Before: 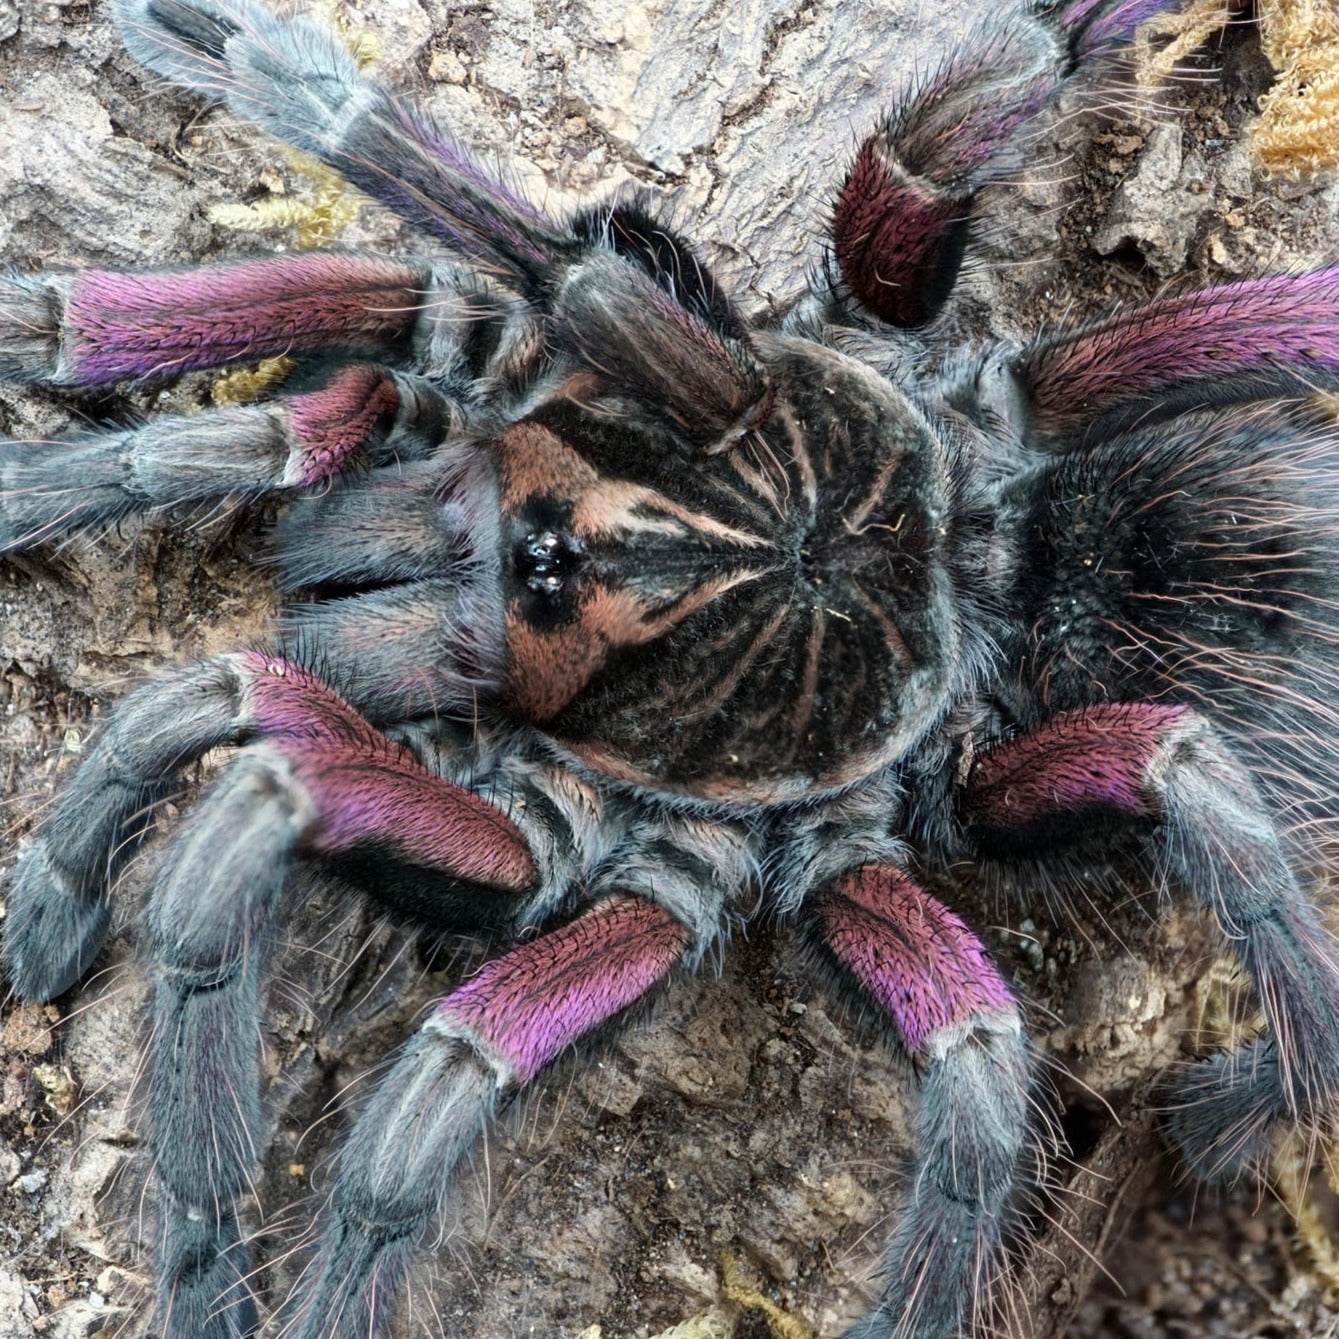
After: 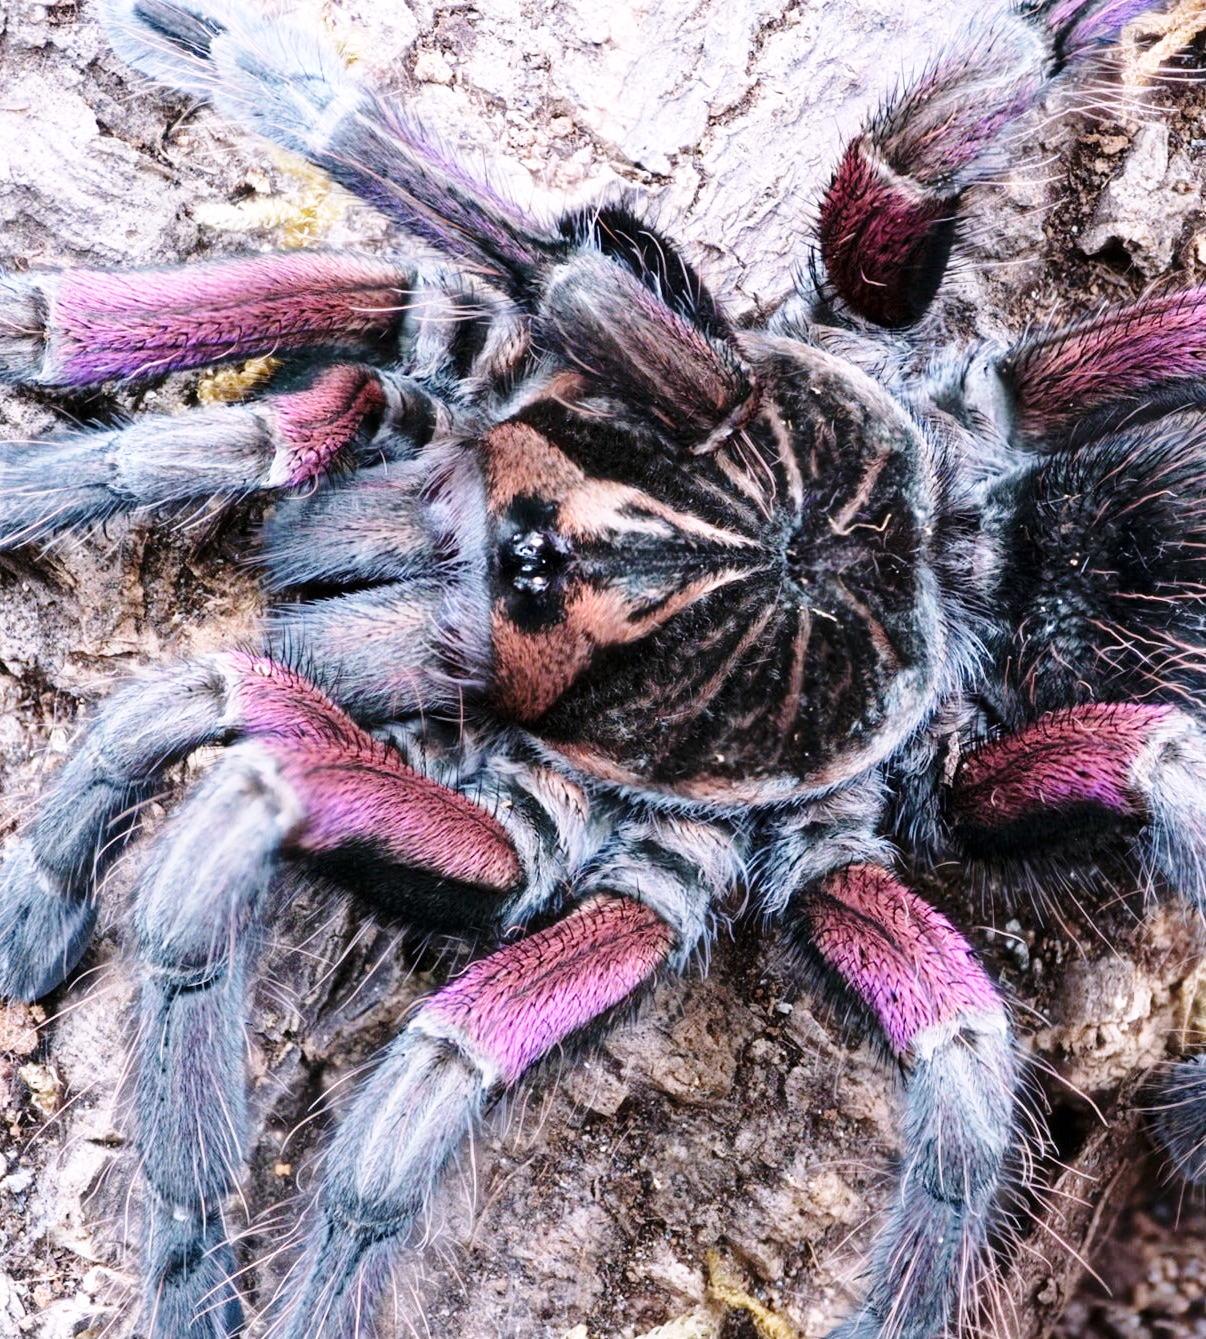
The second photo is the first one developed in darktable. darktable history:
crop and rotate: left 1.088%, right 8.807%
white balance: red 1.066, blue 1.119
base curve: curves: ch0 [(0, 0) (0.028, 0.03) (0.121, 0.232) (0.46, 0.748) (0.859, 0.968) (1, 1)], preserve colors none
